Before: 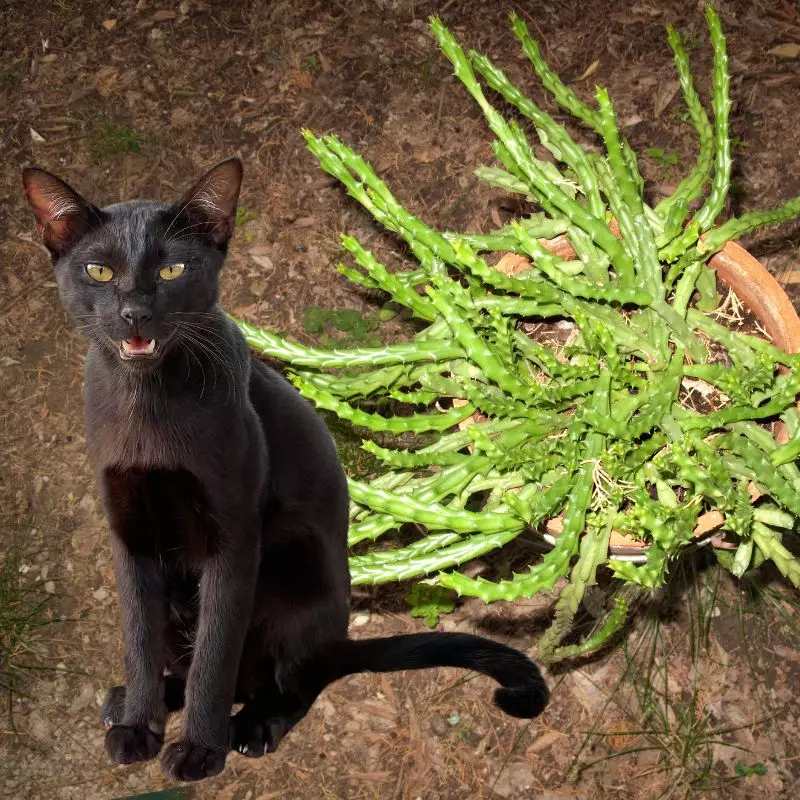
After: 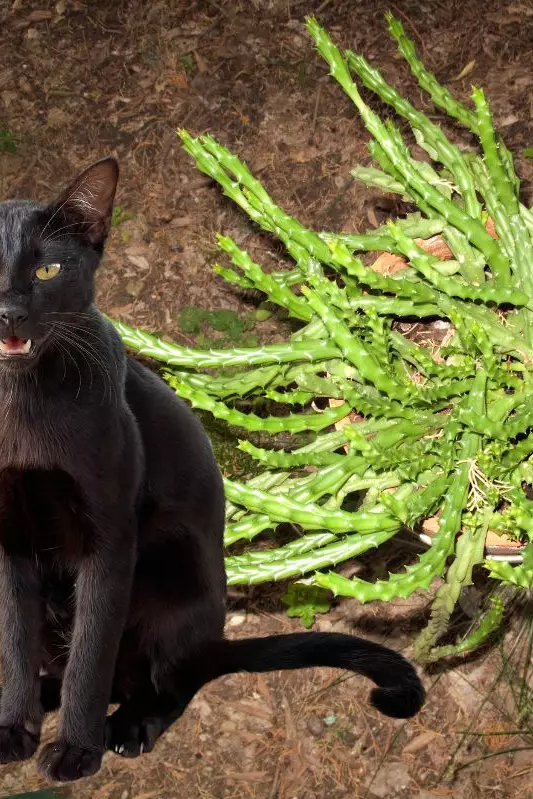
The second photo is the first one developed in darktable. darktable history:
crop and rotate: left 15.551%, right 17.7%
